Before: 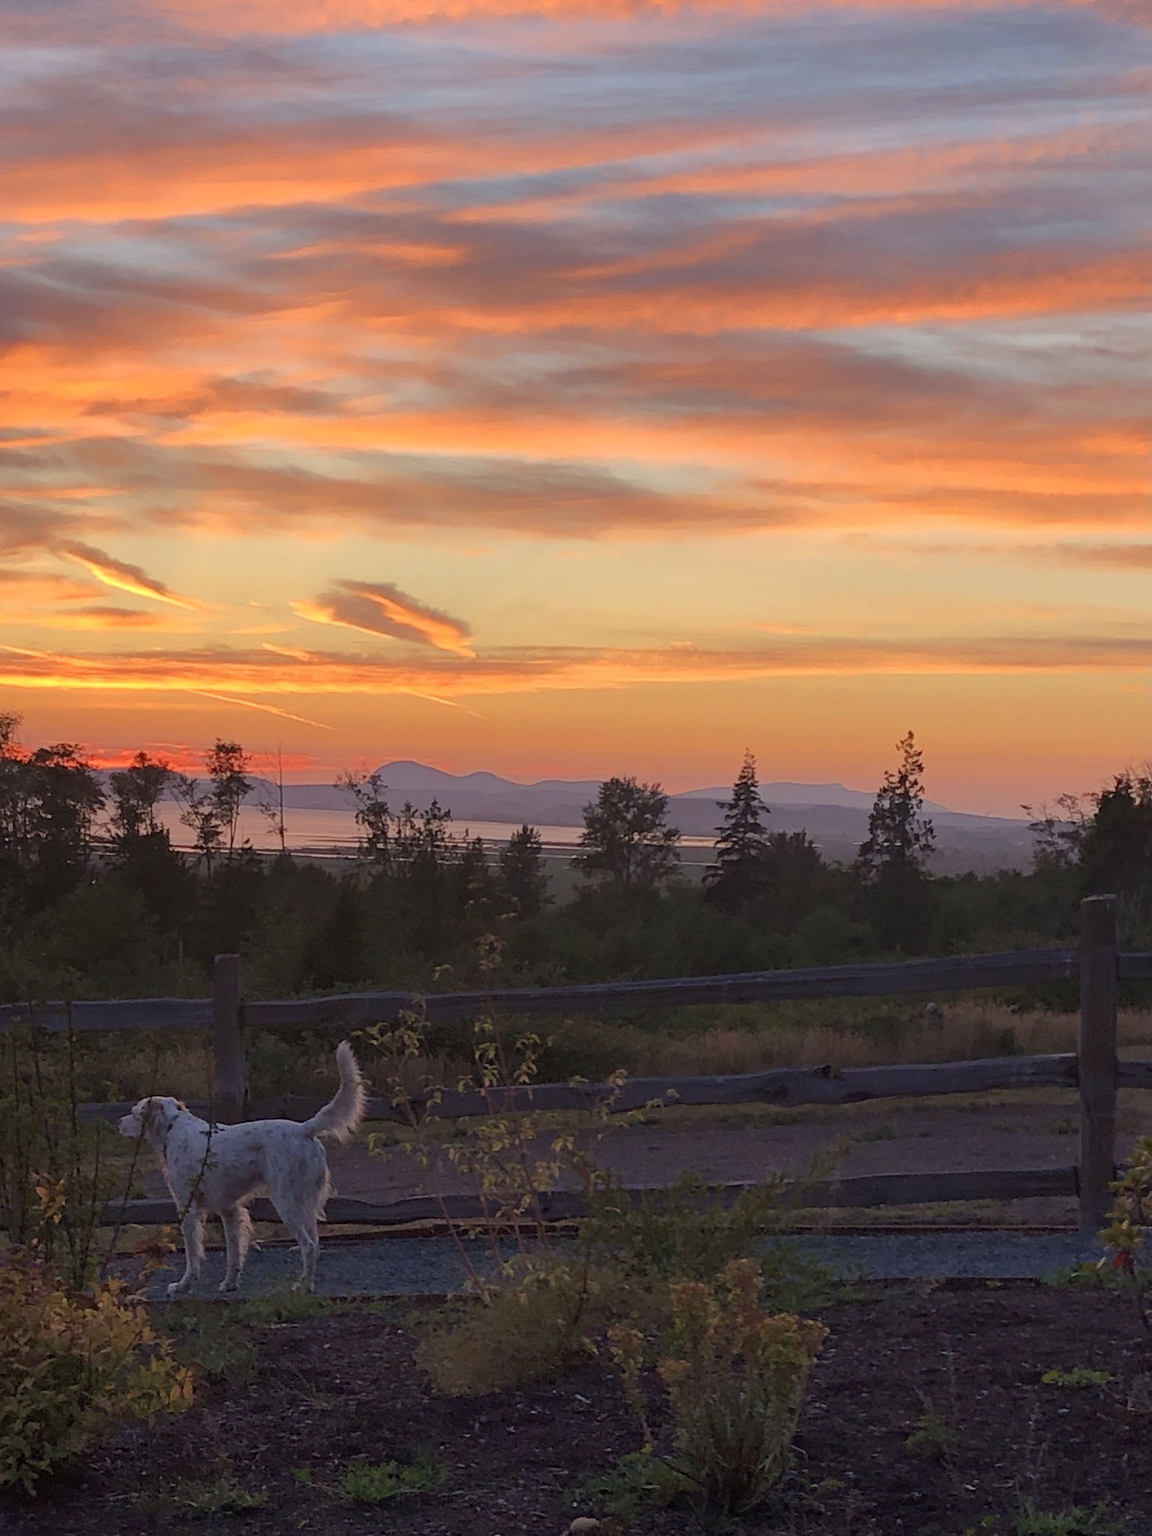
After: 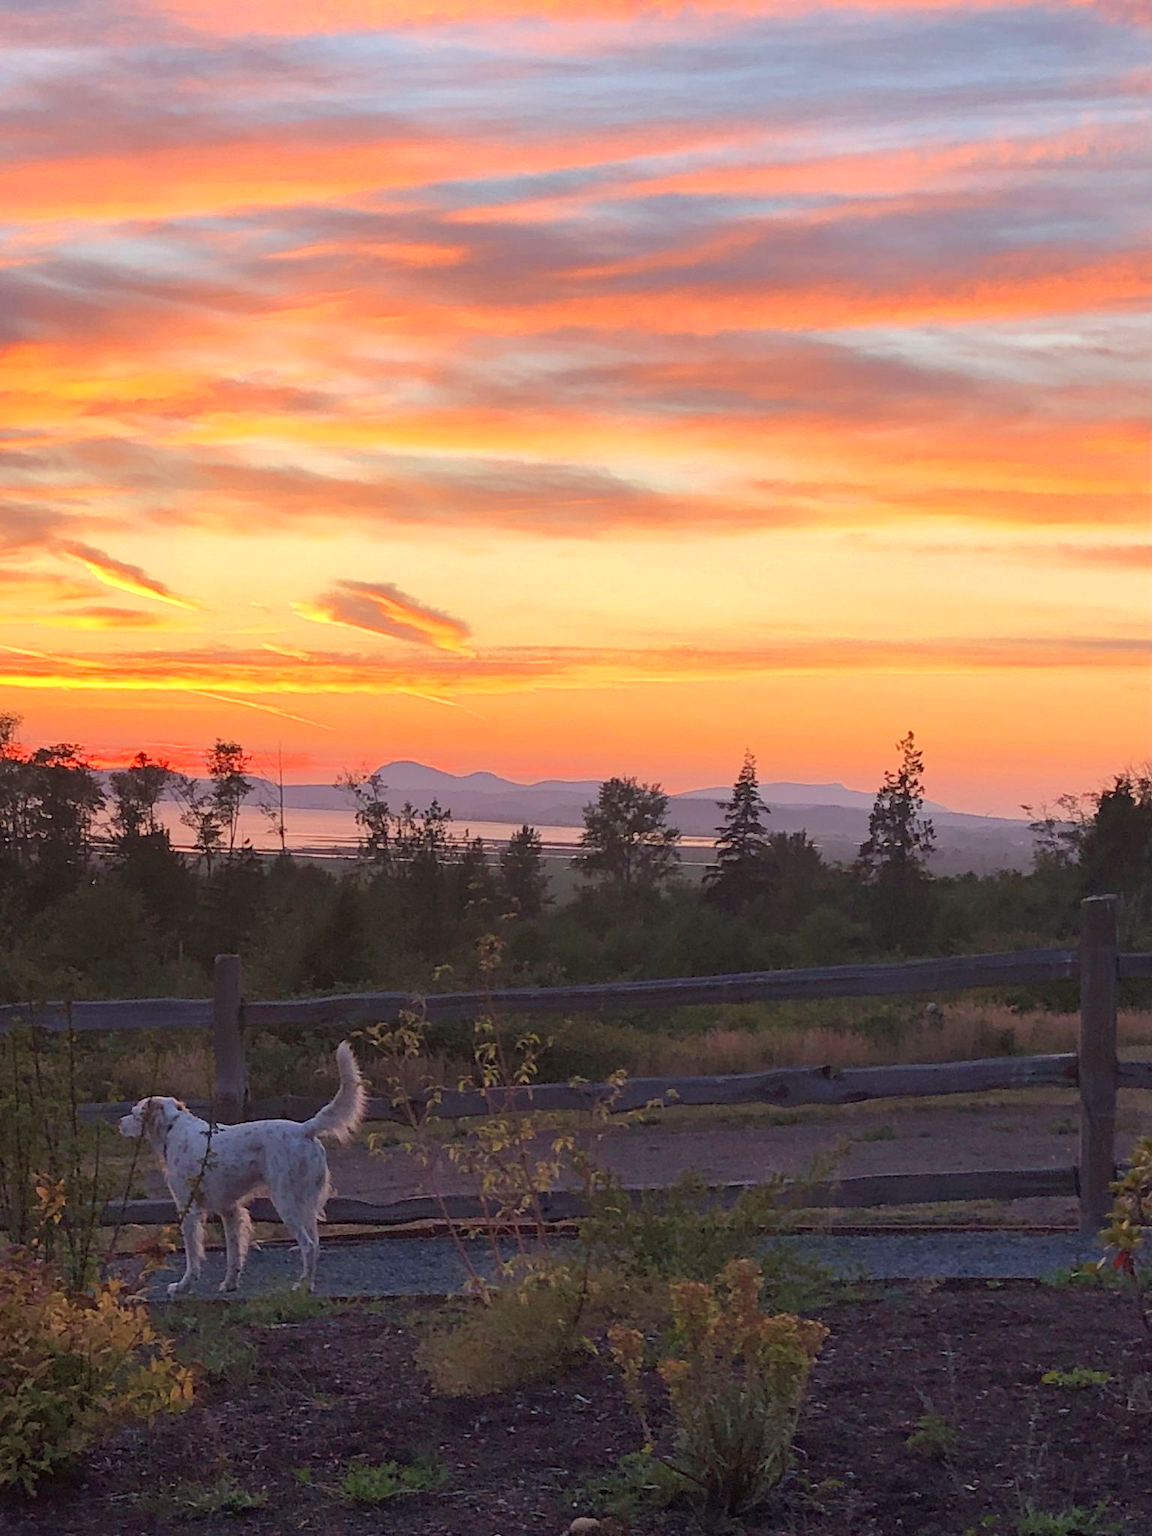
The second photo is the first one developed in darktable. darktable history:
exposure: exposure 0.57 EV, compensate highlight preservation false
